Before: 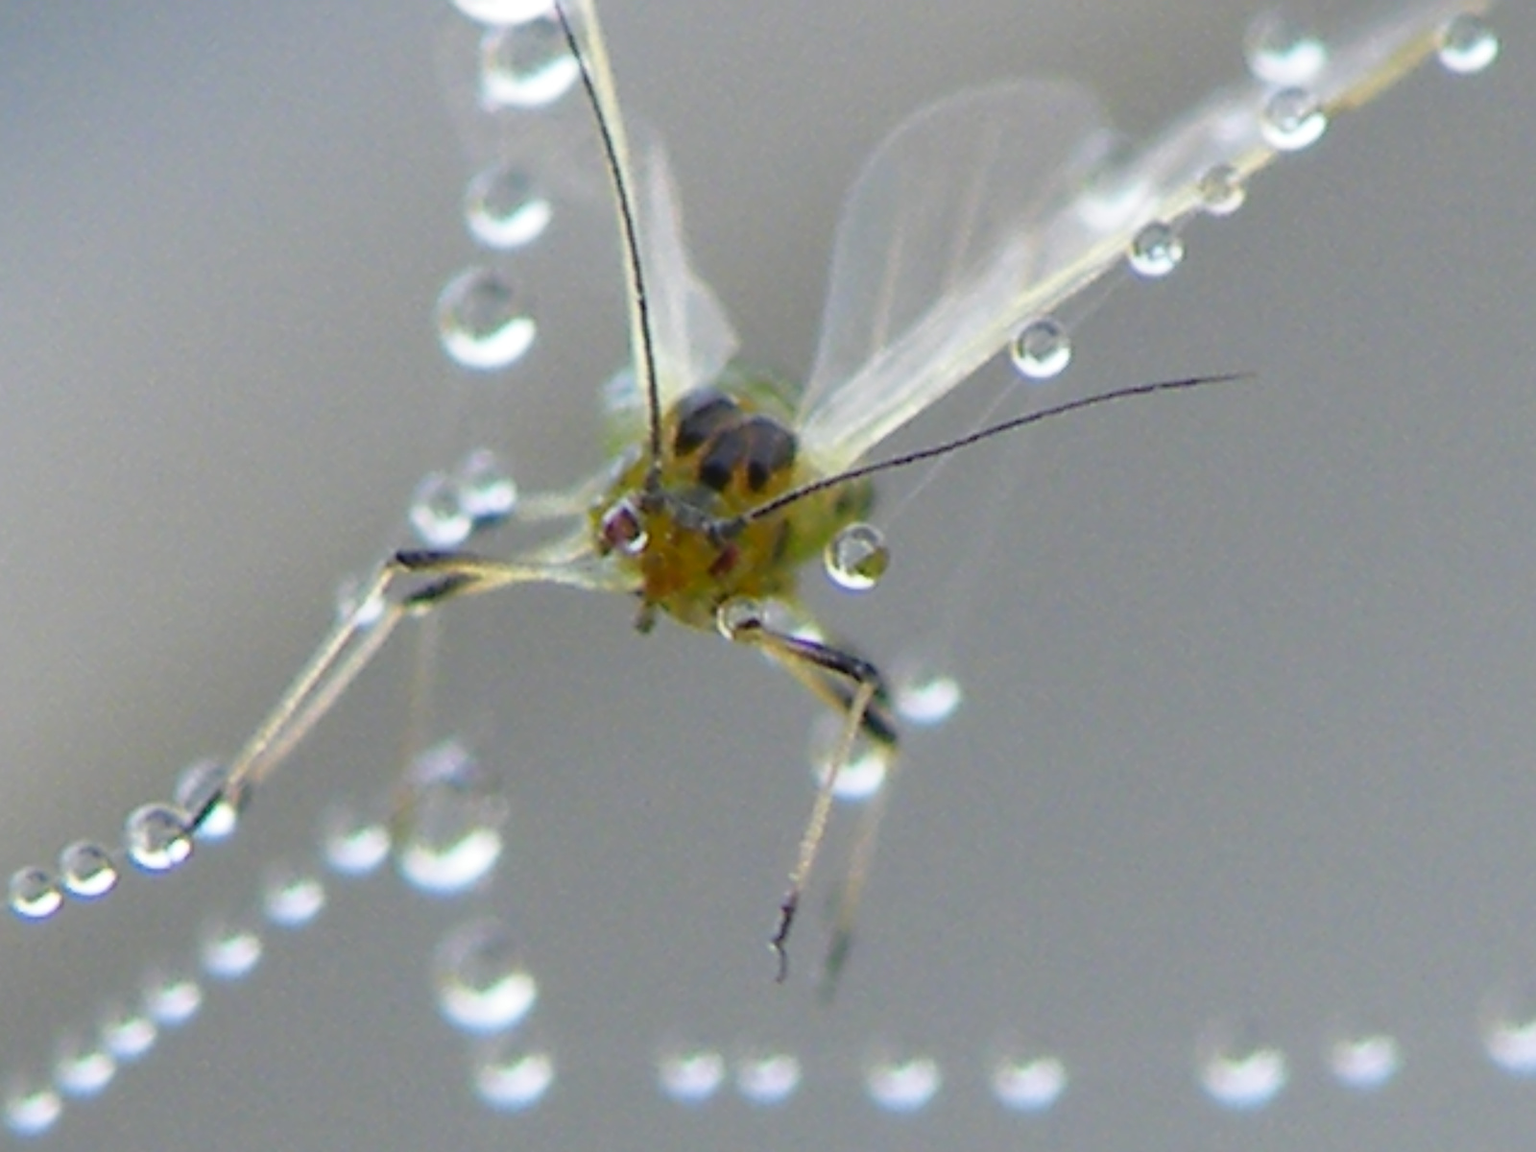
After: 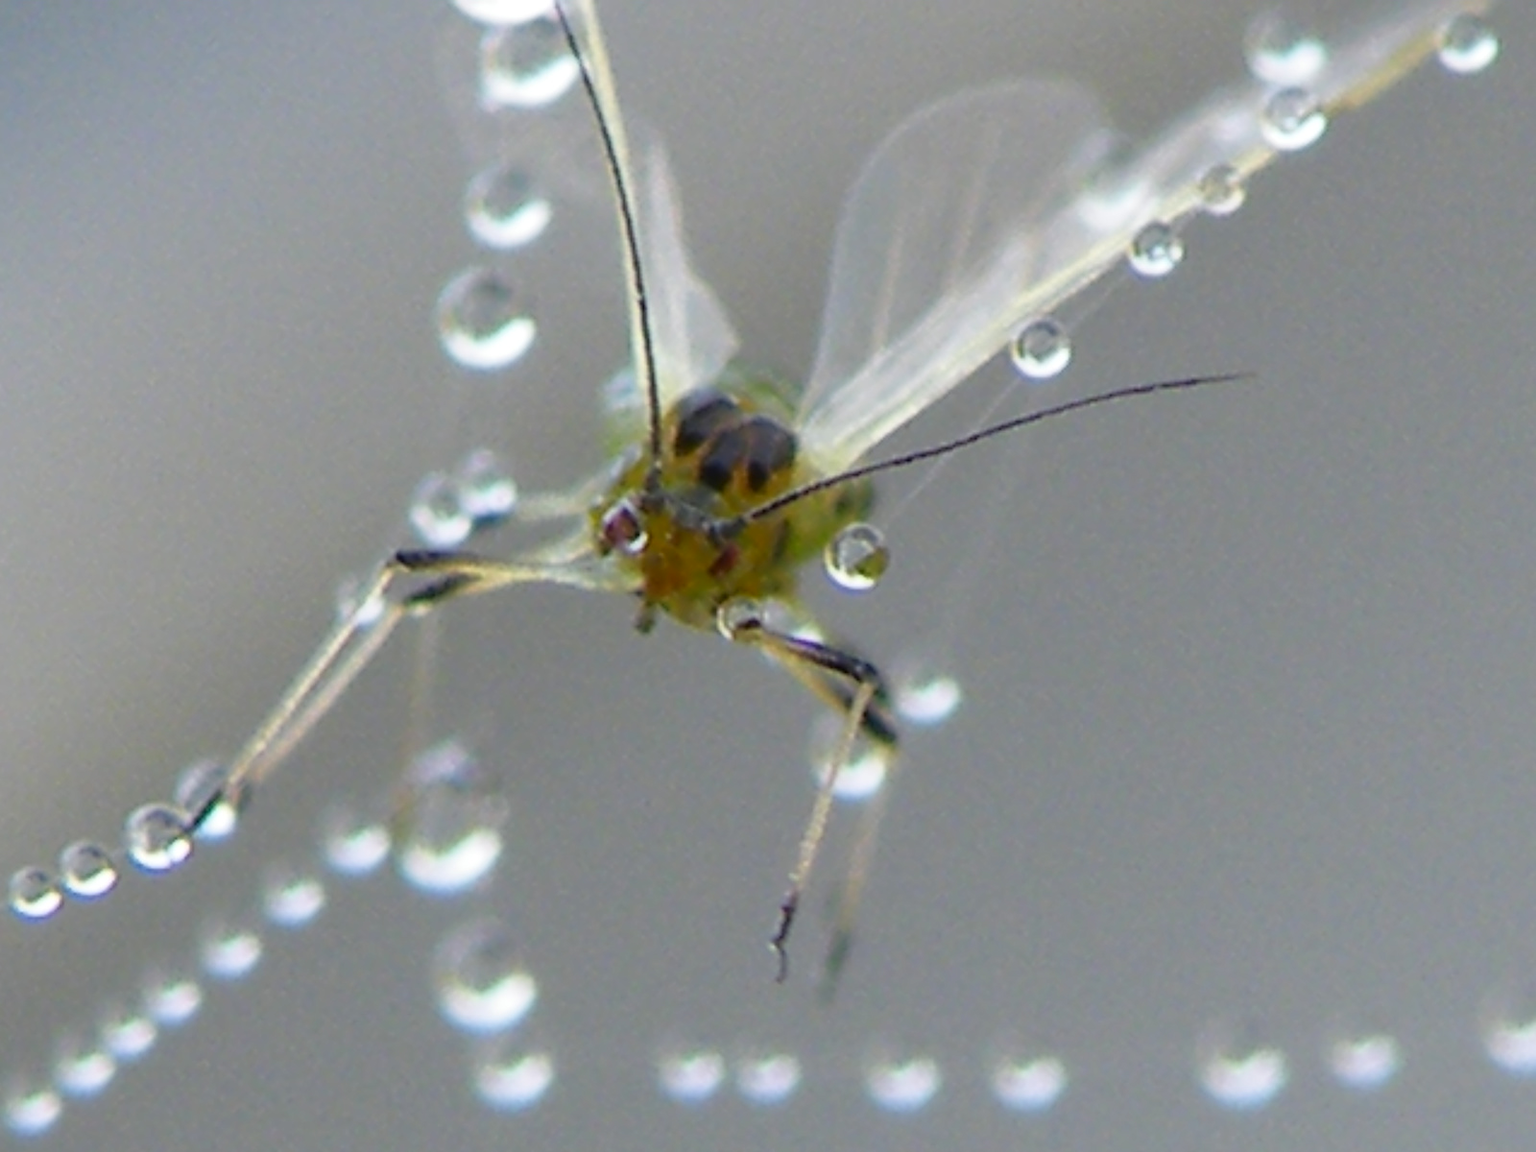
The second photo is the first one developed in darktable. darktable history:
contrast brightness saturation: contrast 0.026, brightness -0.036
